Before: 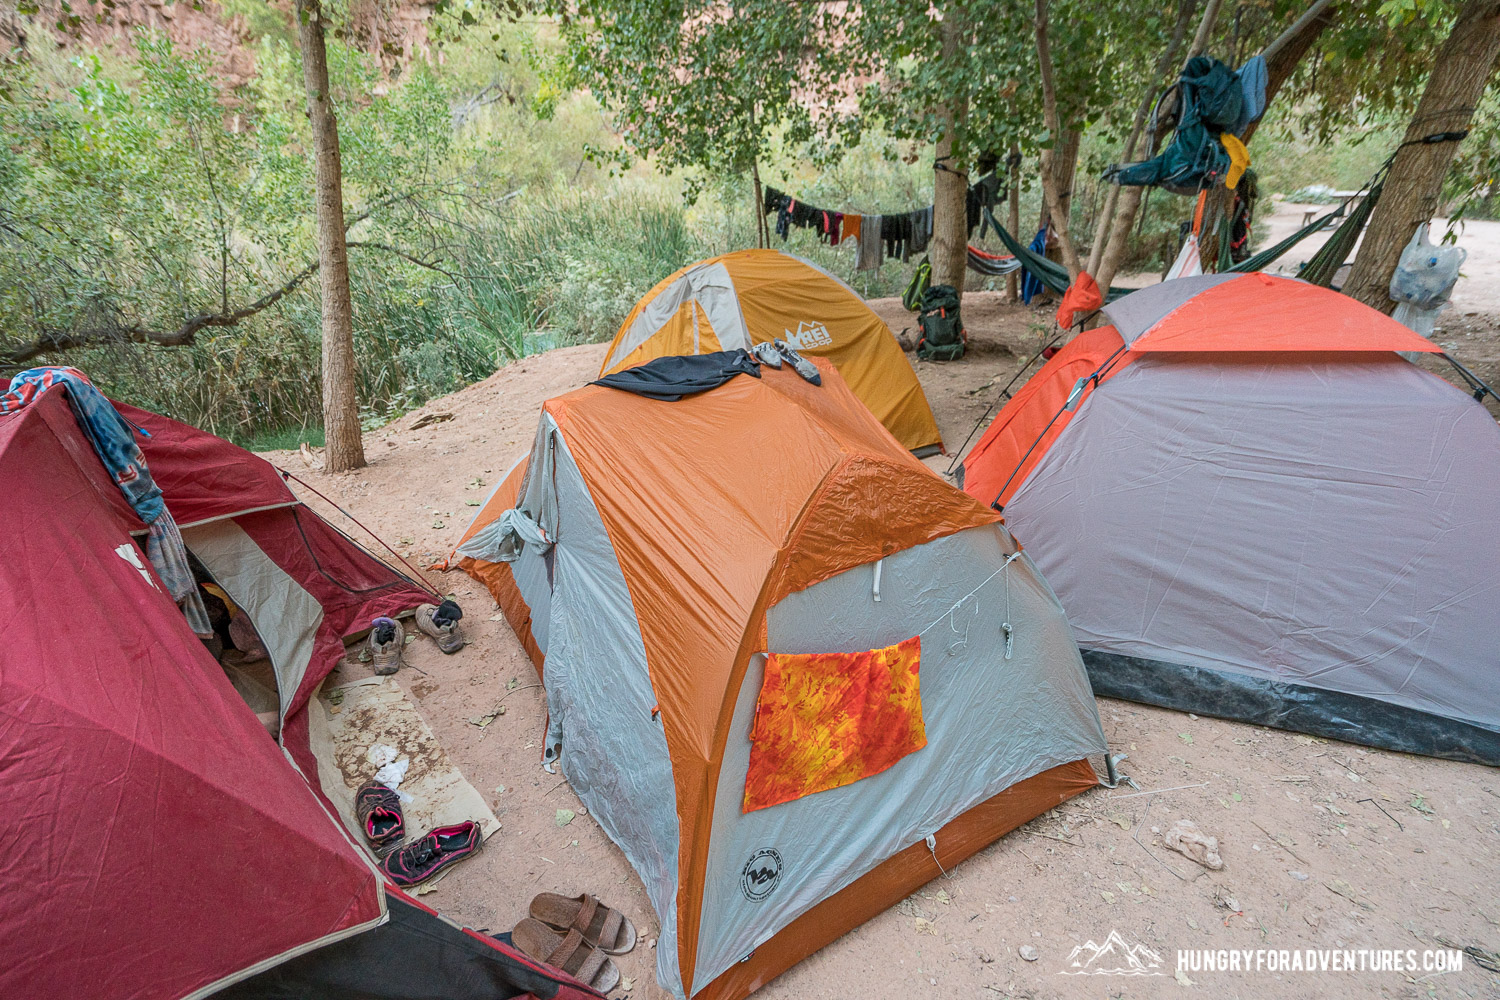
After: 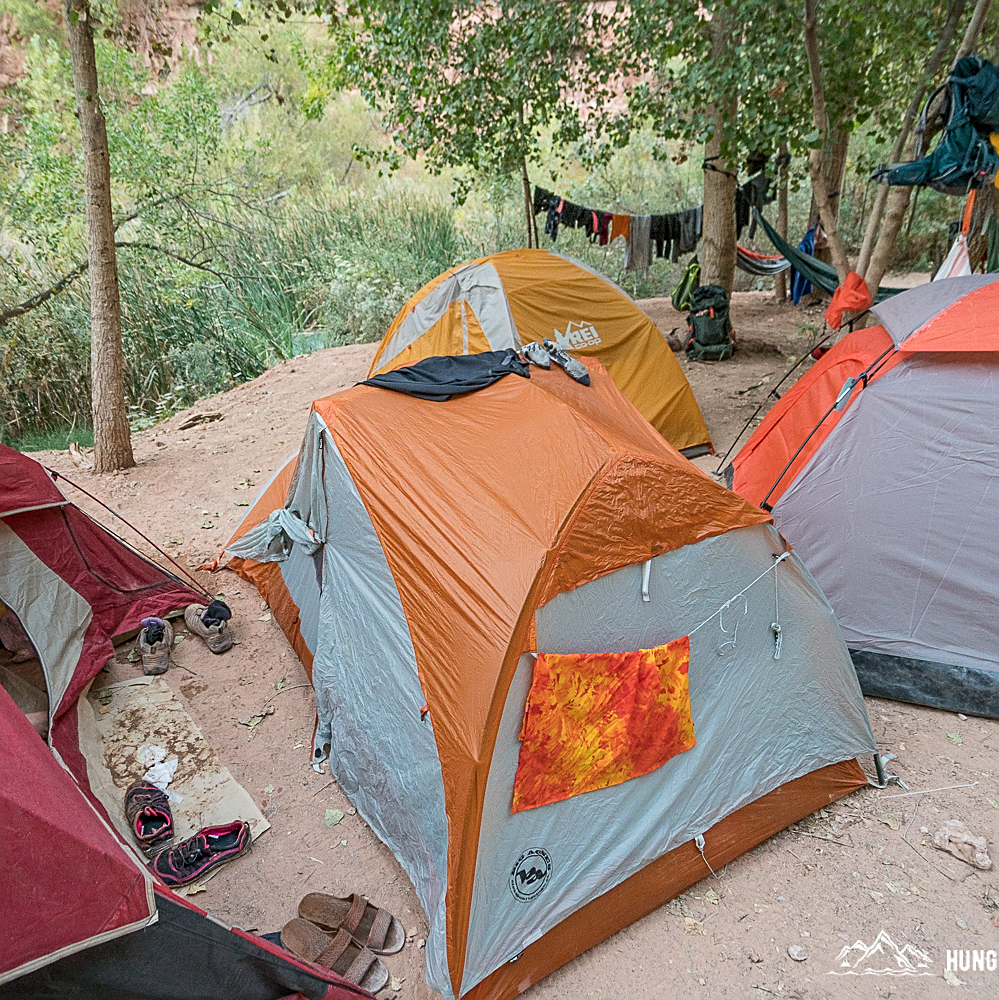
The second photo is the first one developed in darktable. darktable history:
crop: left 15.419%, right 17.914%
sharpen: on, module defaults
